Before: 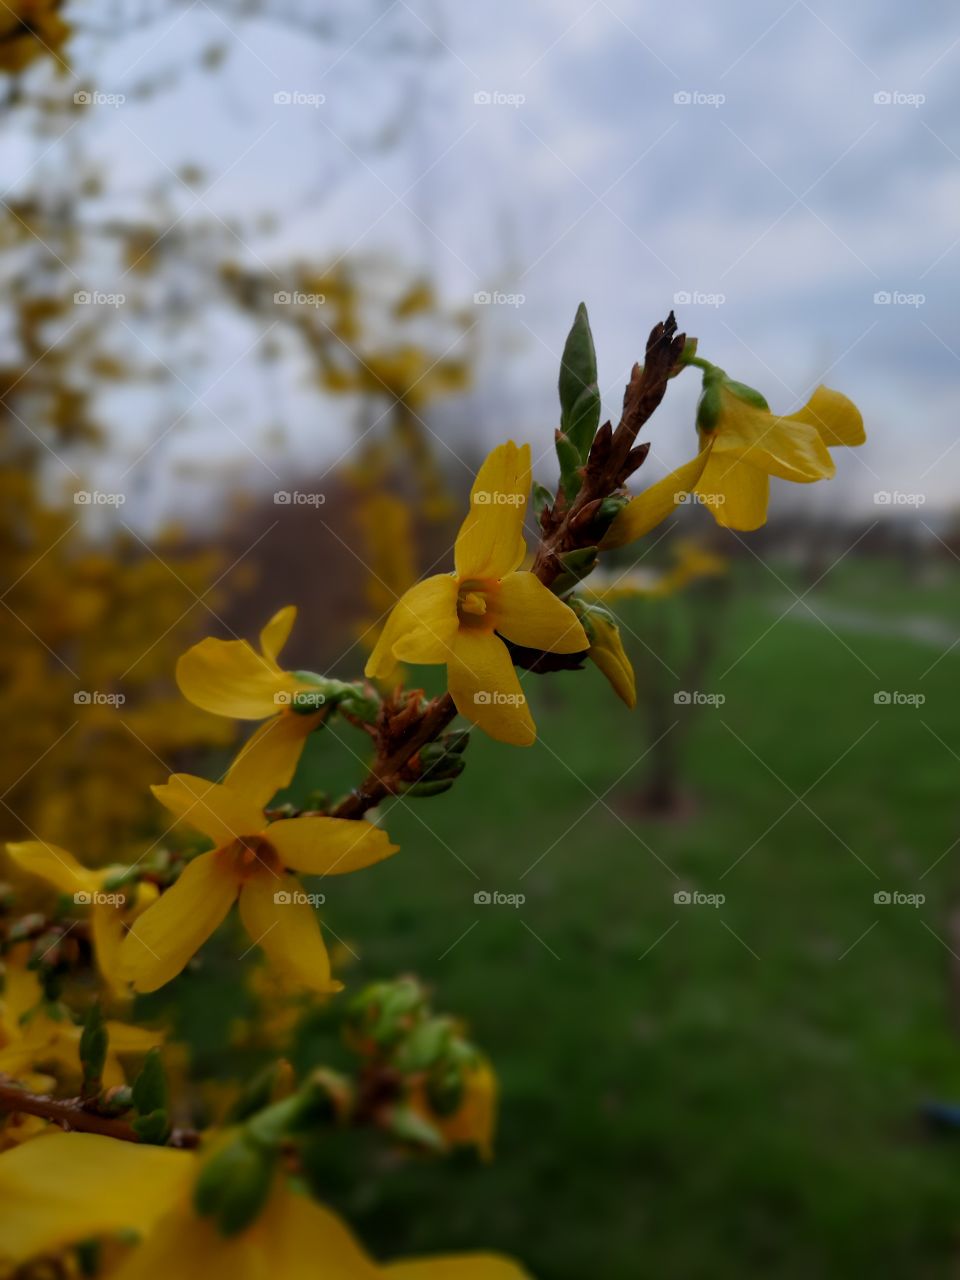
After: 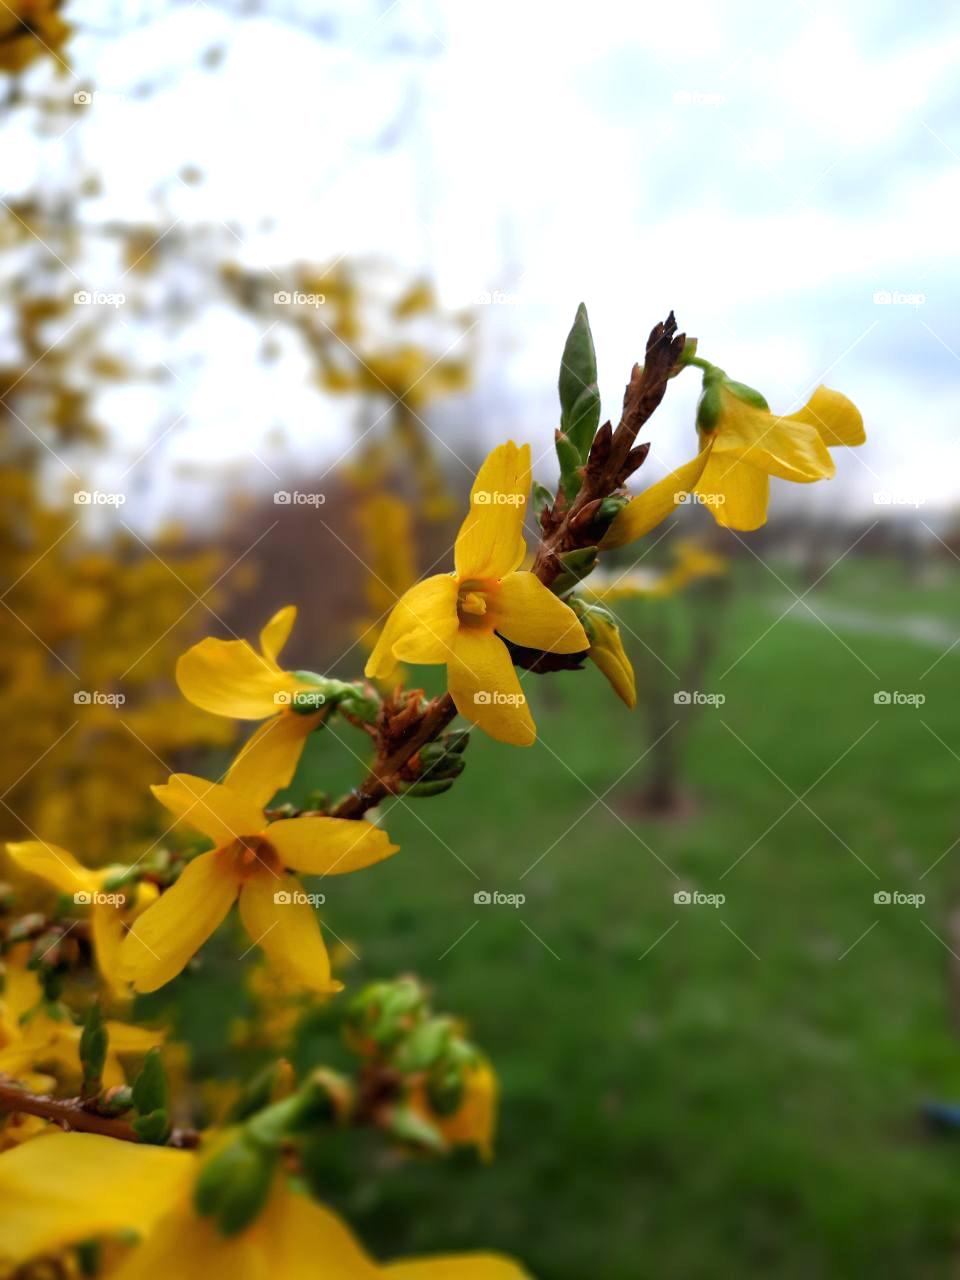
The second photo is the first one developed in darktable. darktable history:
exposure: black level correction 0, exposure 1.175 EV, compensate exposure bias true, compensate highlight preservation false
